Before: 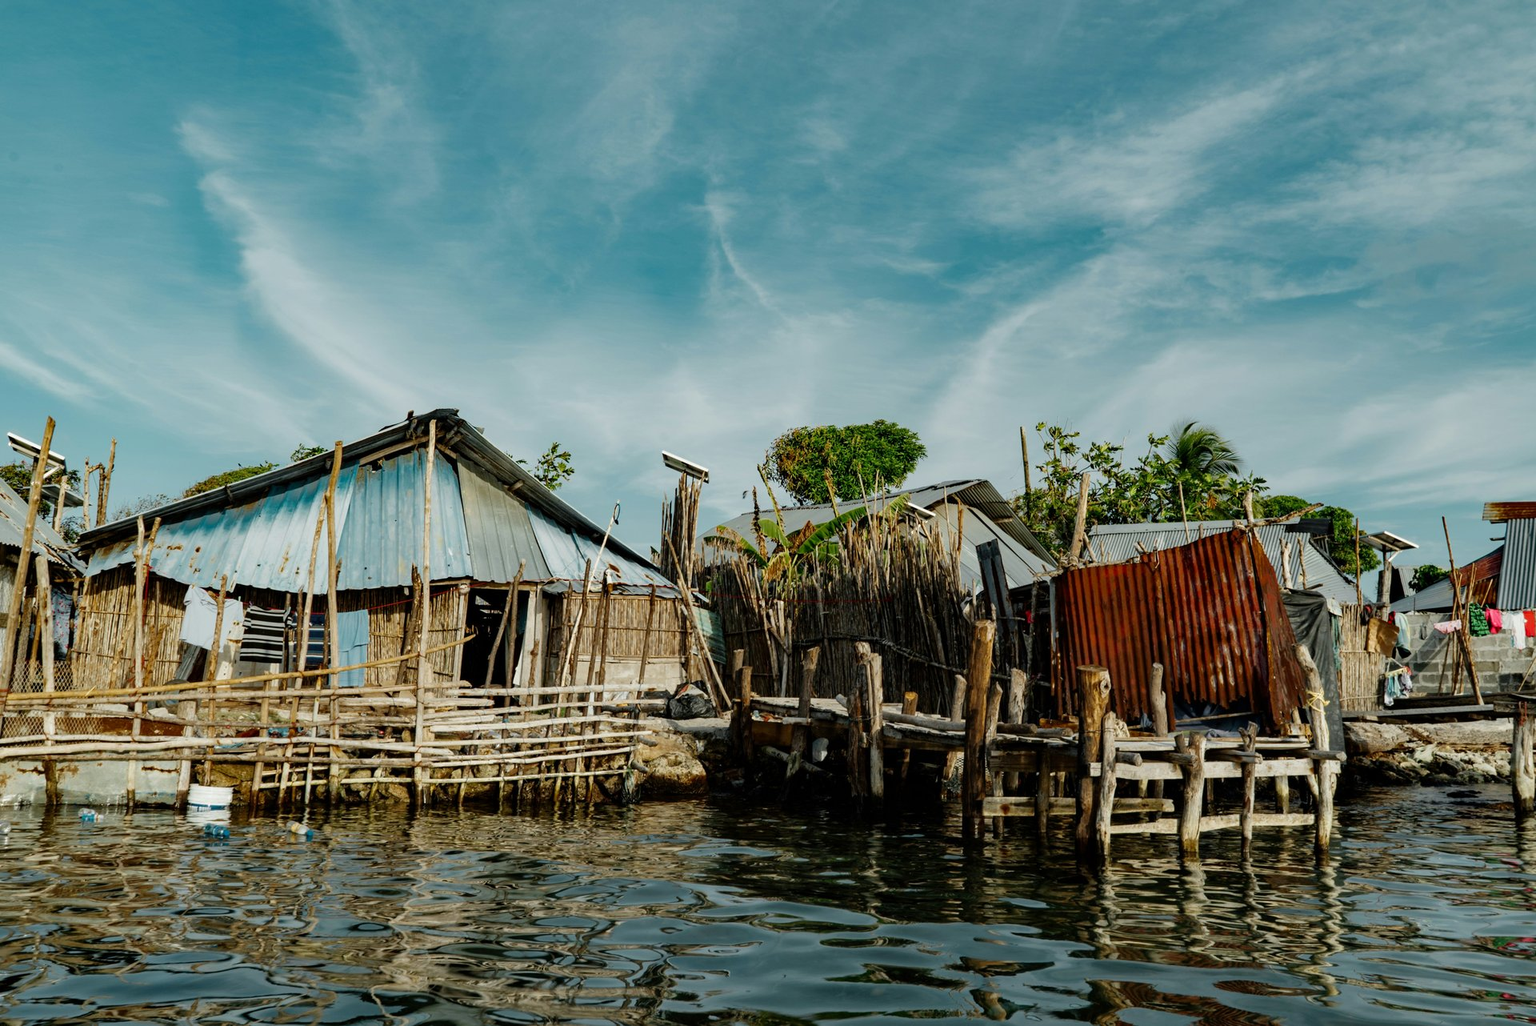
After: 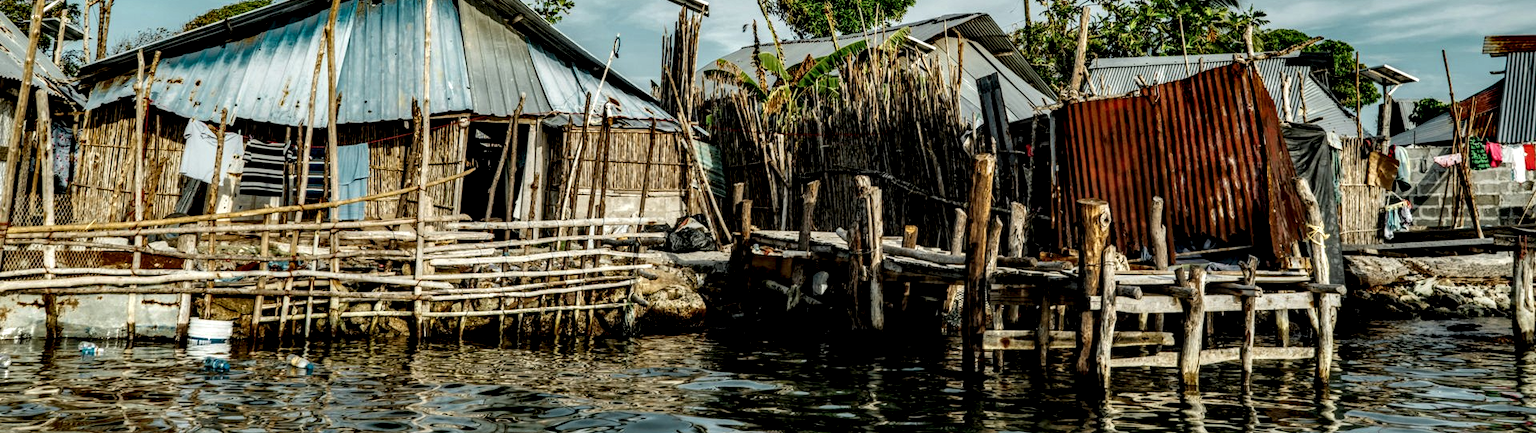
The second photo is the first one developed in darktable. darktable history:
local contrast: highlights 19%, detail 186%
crop: top 45.549%, bottom 12.117%
